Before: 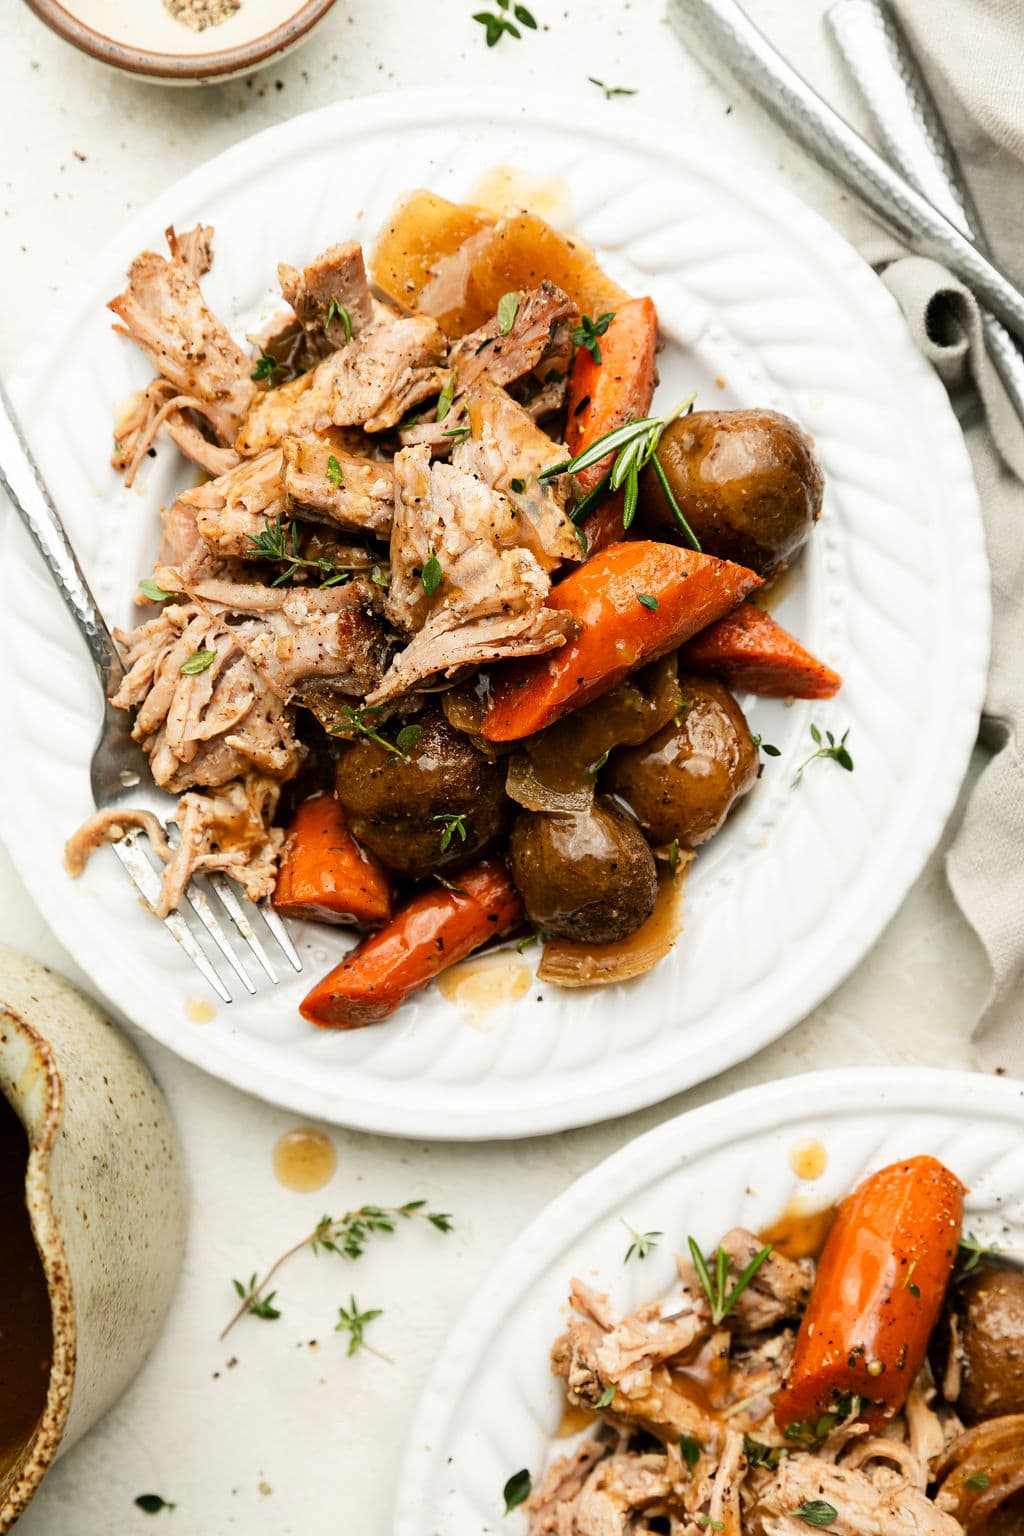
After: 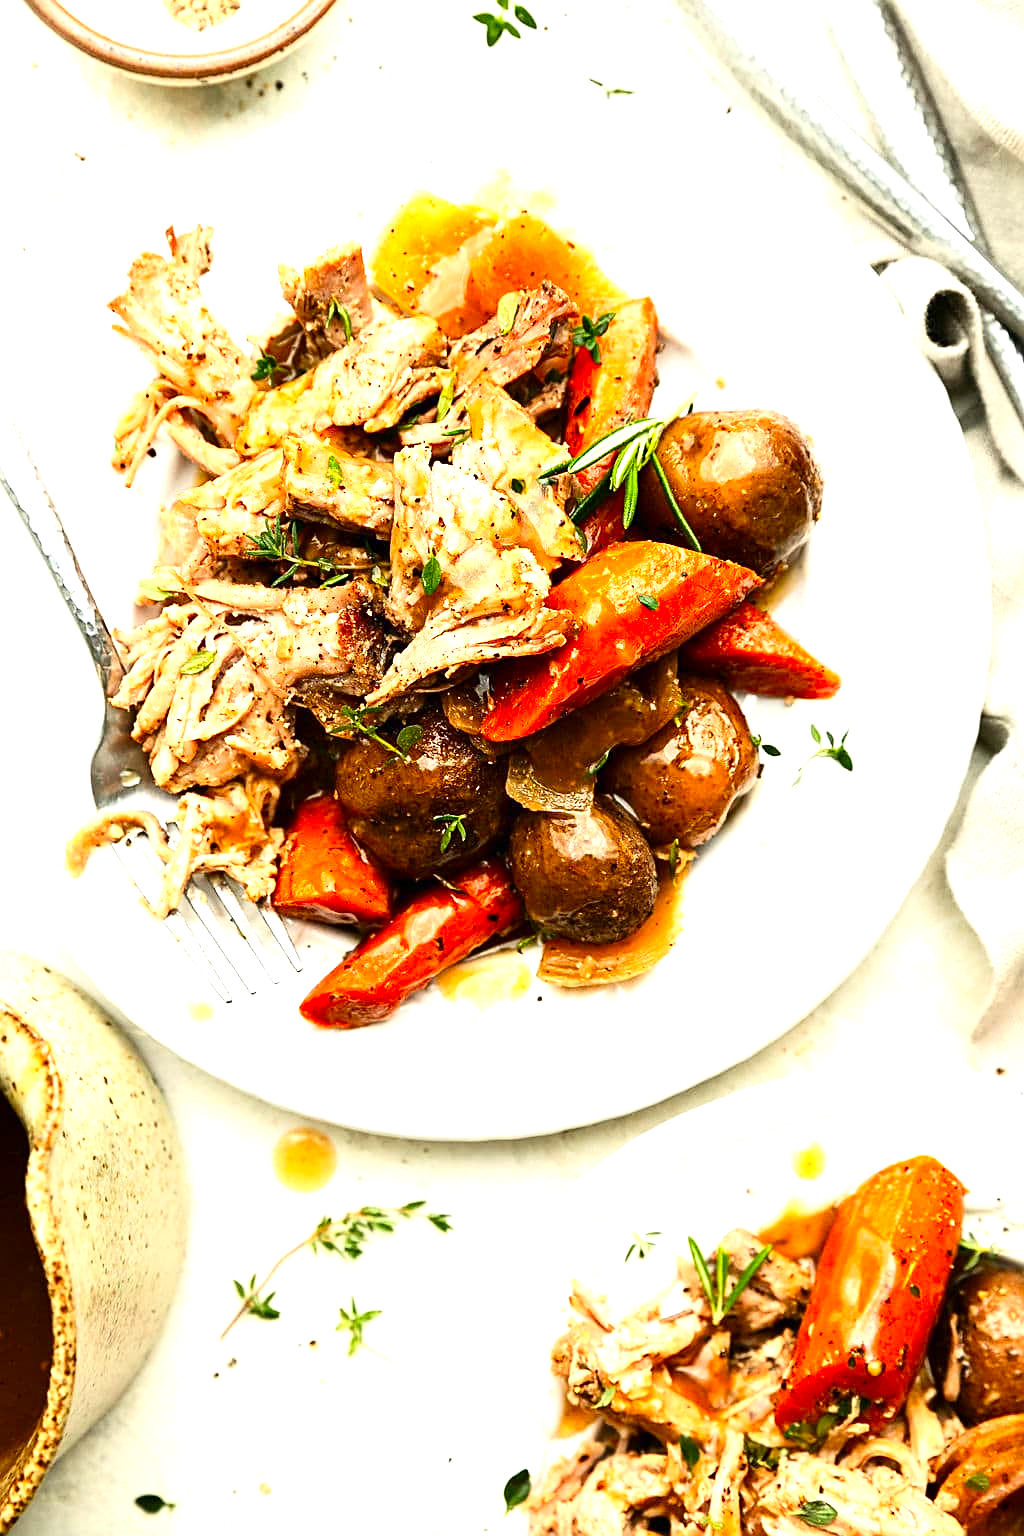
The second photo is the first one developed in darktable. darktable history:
exposure: black level correction 0, exposure 1 EV, compensate exposure bias true, compensate highlight preservation false
sharpen: on, module defaults
contrast brightness saturation: contrast 0.16, saturation 0.32
